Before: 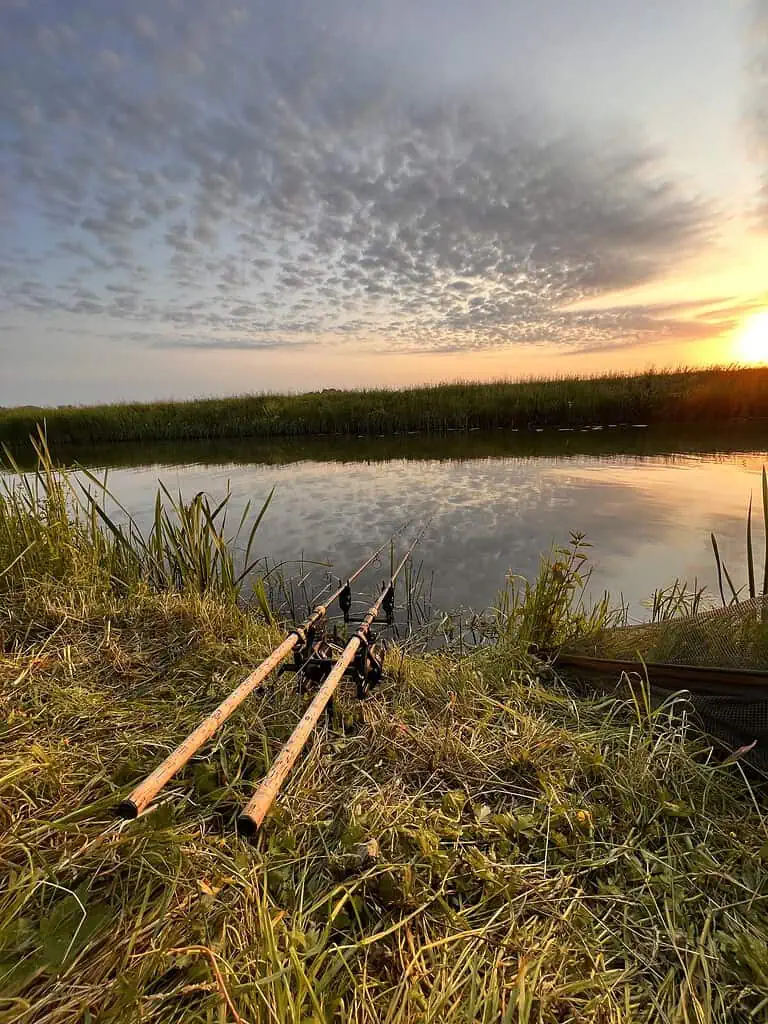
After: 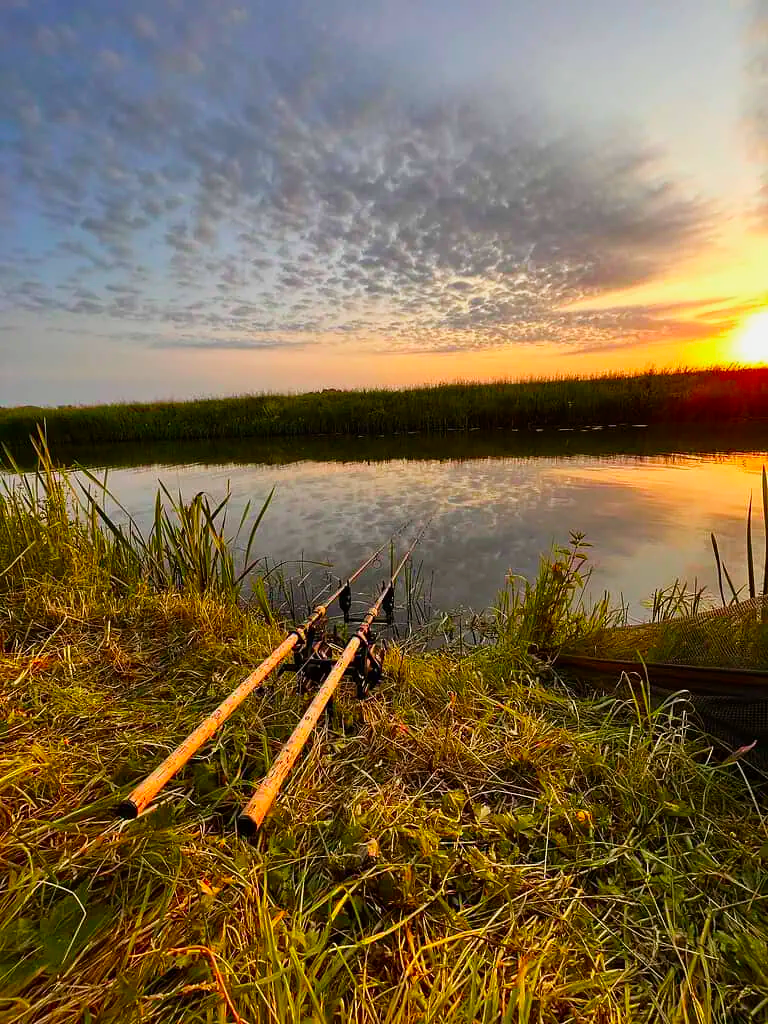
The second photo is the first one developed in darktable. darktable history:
exposure: compensate highlight preservation false
tone curve: curves: ch0 [(0, 0) (0.087, 0.054) (0.281, 0.245) (0.532, 0.514) (0.835, 0.818) (0.994, 0.955)]; ch1 [(0, 0) (0.27, 0.195) (0.406, 0.435) (0.452, 0.474) (0.495, 0.5) (0.514, 0.508) (0.537, 0.556) (0.654, 0.689) (1, 1)]; ch2 [(0, 0) (0.269, 0.299) (0.459, 0.441) (0.498, 0.499) (0.523, 0.52) (0.551, 0.549) (0.633, 0.625) (0.659, 0.681) (0.718, 0.764) (1, 1)], preserve colors none
contrast brightness saturation: saturation 0.492
